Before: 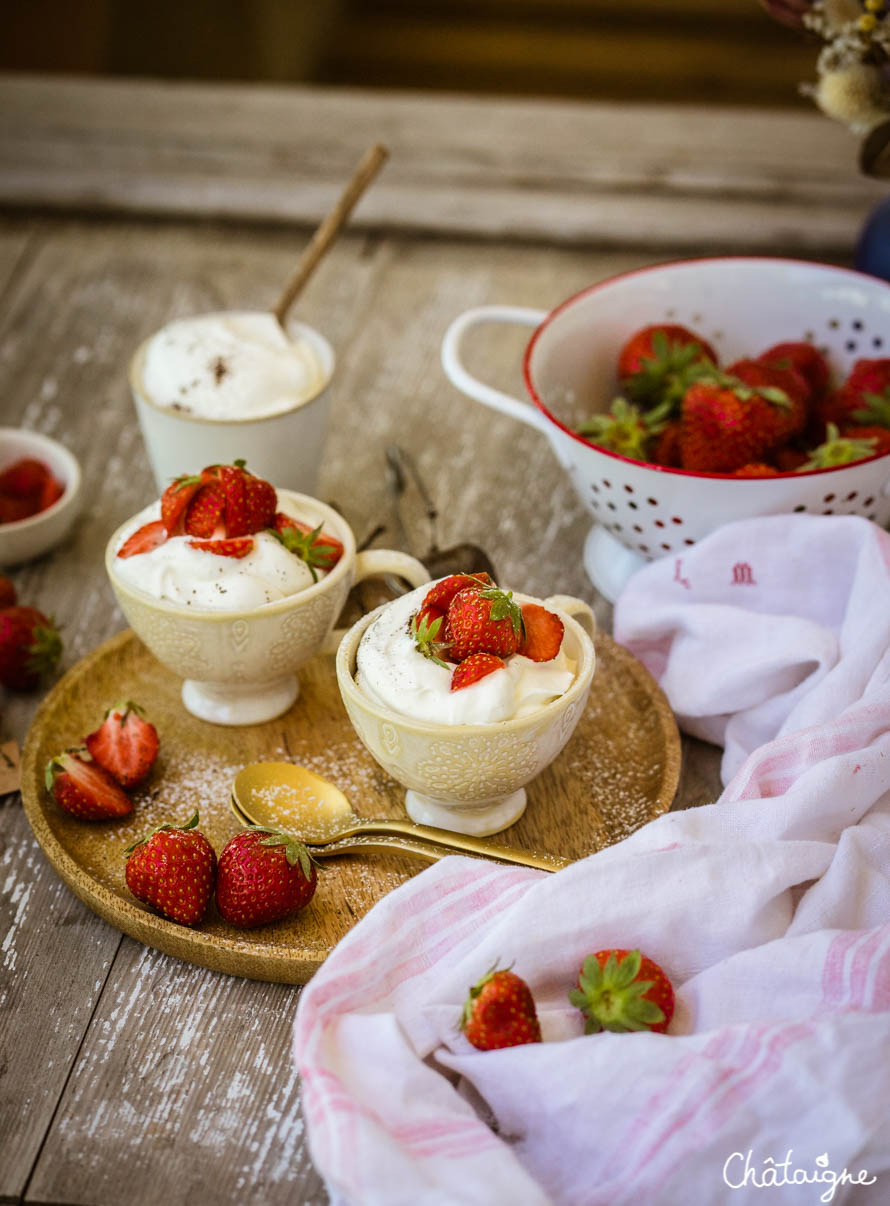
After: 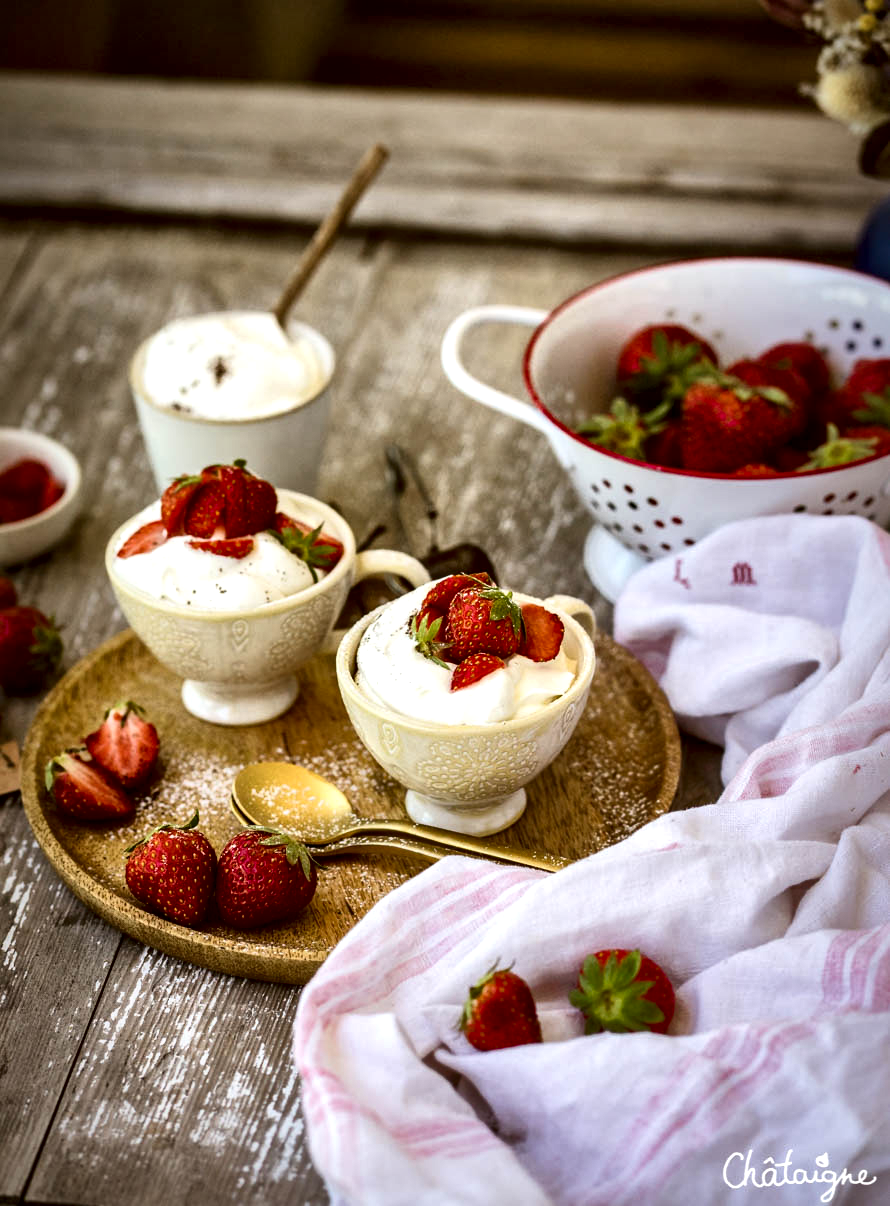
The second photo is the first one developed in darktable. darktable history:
local contrast: mode bilateral grid, contrast 44, coarseness 70, detail 213%, midtone range 0.2
